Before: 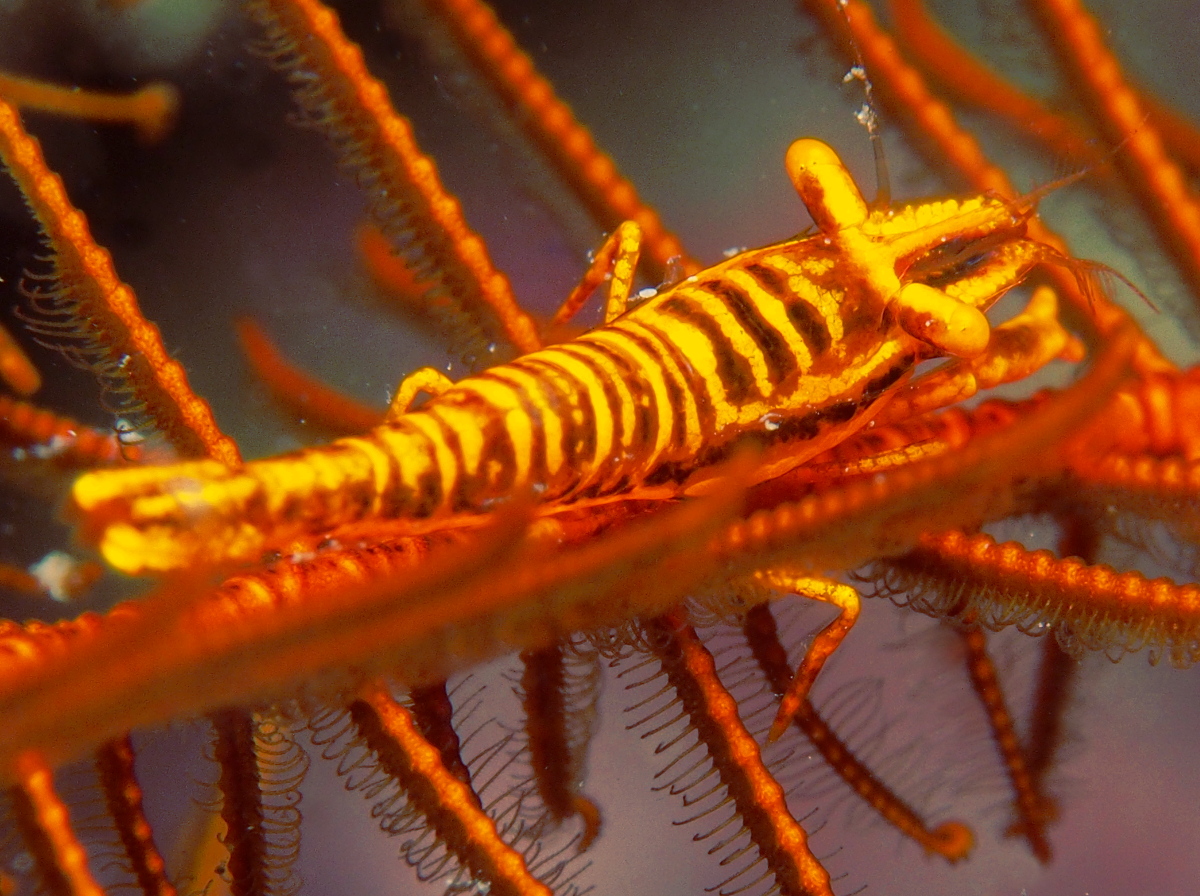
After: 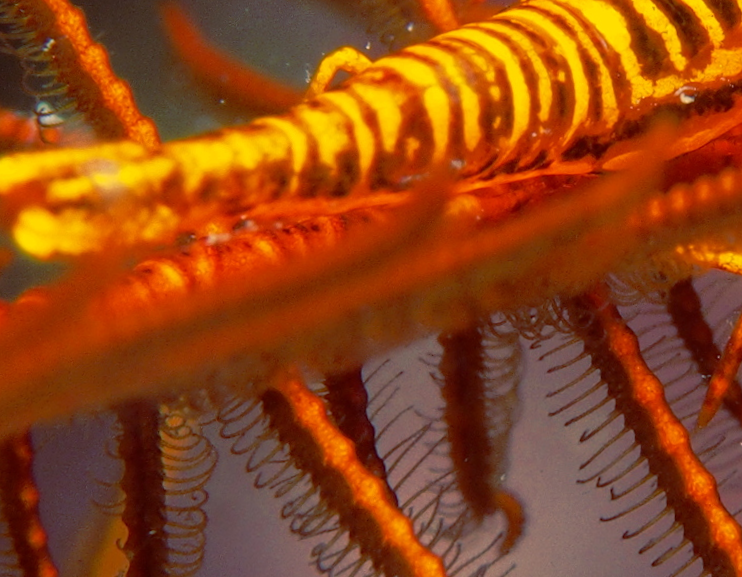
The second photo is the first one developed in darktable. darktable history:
crop and rotate: angle -0.82°, left 3.85%, top 31.828%, right 27.992%
rotate and perspective: rotation -1.68°, lens shift (vertical) -0.146, crop left 0.049, crop right 0.912, crop top 0.032, crop bottom 0.96
